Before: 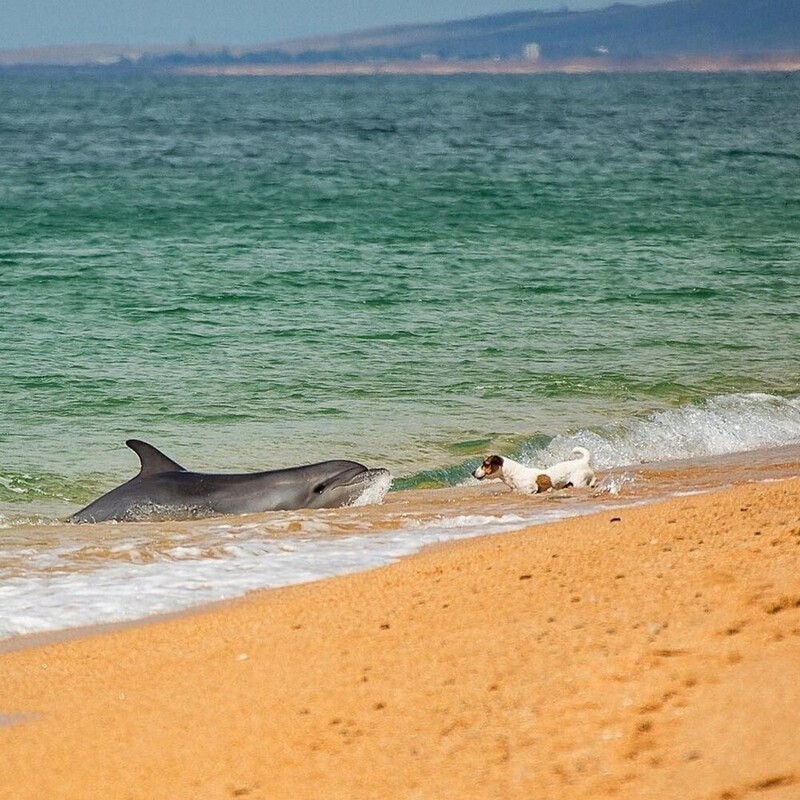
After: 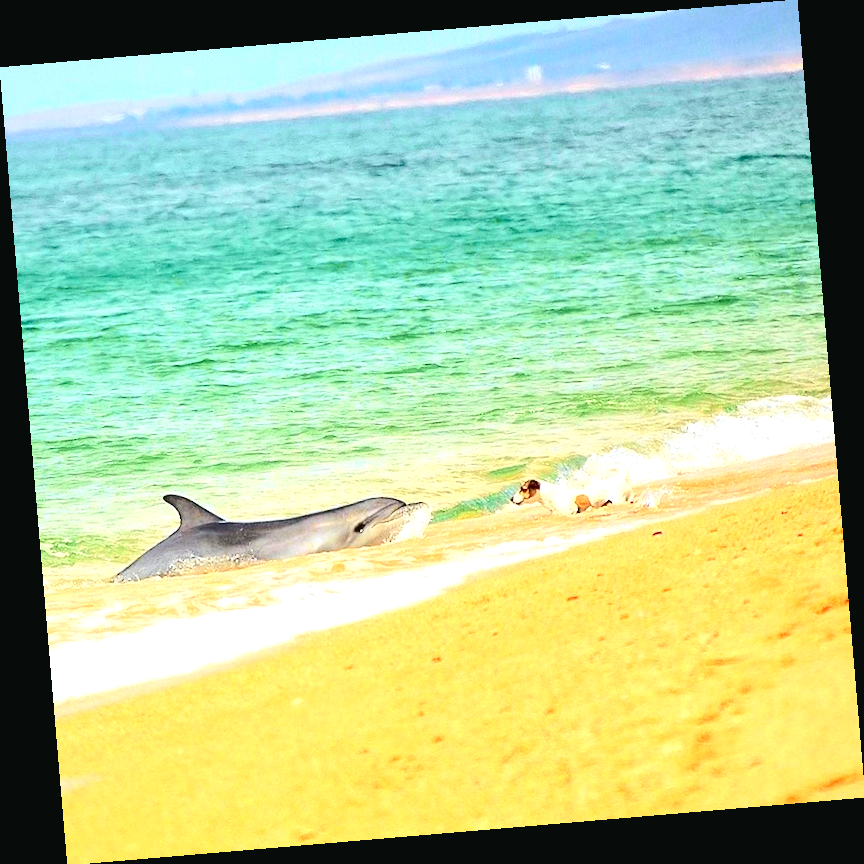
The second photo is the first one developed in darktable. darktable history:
rotate and perspective: rotation -4.86°, automatic cropping off
exposure: black level correction 0.001, exposure 1.719 EV, compensate exposure bias true, compensate highlight preservation false
tone curve: curves: ch0 [(0, 0.03) (0.113, 0.087) (0.207, 0.184) (0.515, 0.612) (0.712, 0.793) (1, 0.946)]; ch1 [(0, 0) (0.172, 0.123) (0.317, 0.279) (0.414, 0.382) (0.476, 0.479) (0.505, 0.498) (0.534, 0.534) (0.621, 0.65) (0.709, 0.764) (1, 1)]; ch2 [(0, 0) (0.411, 0.424) (0.505, 0.505) (0.521, 0.524) (0.537, 0.57) (0.65, 0.699) (1, 1)], color space Lab, independent channels, preserve colors none
tone equalizer: on, module defaults
